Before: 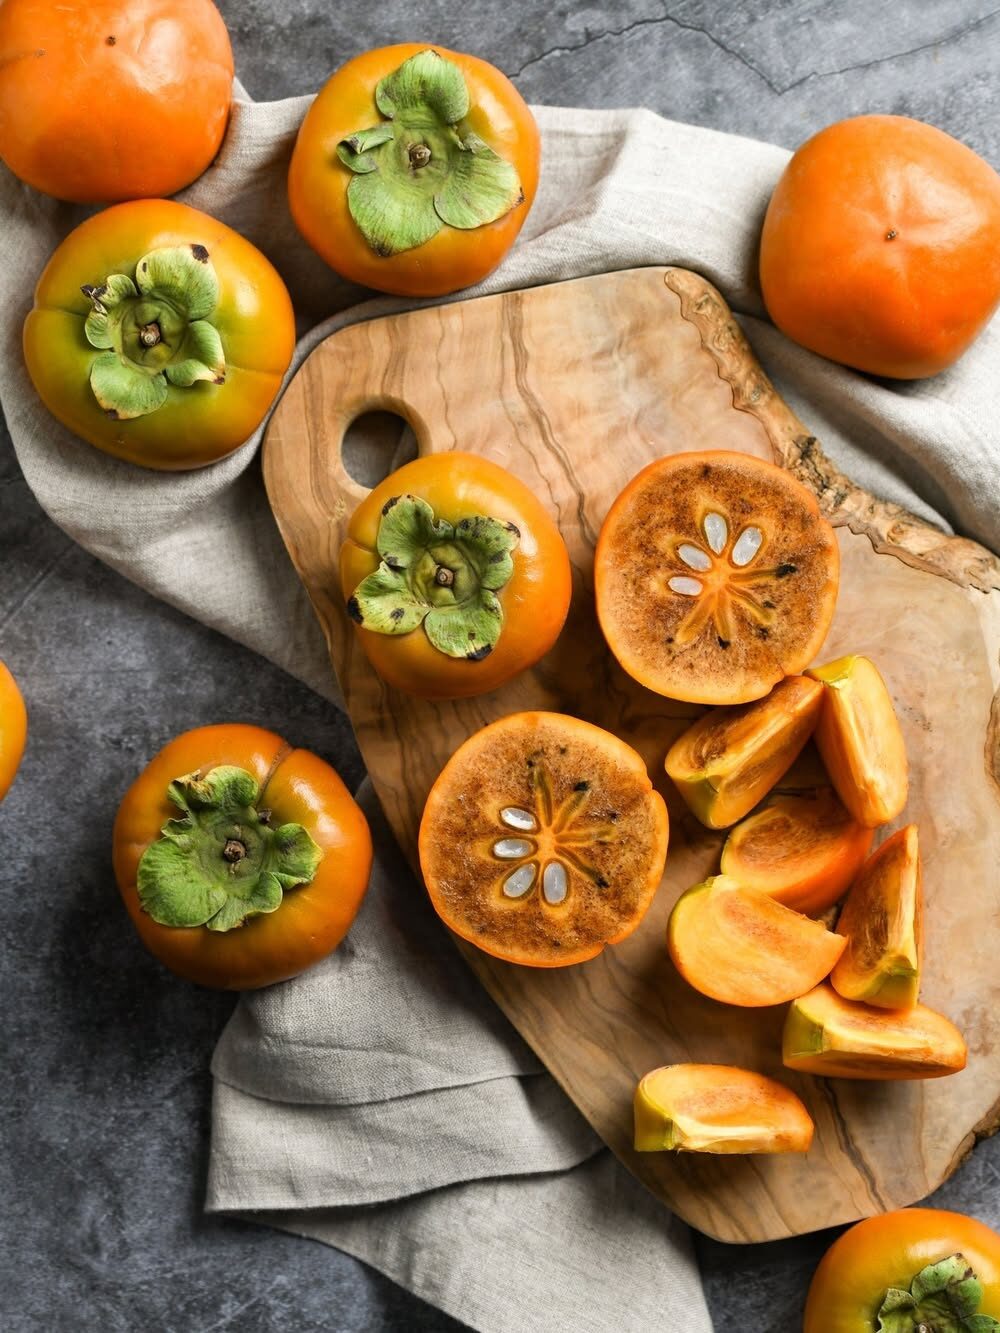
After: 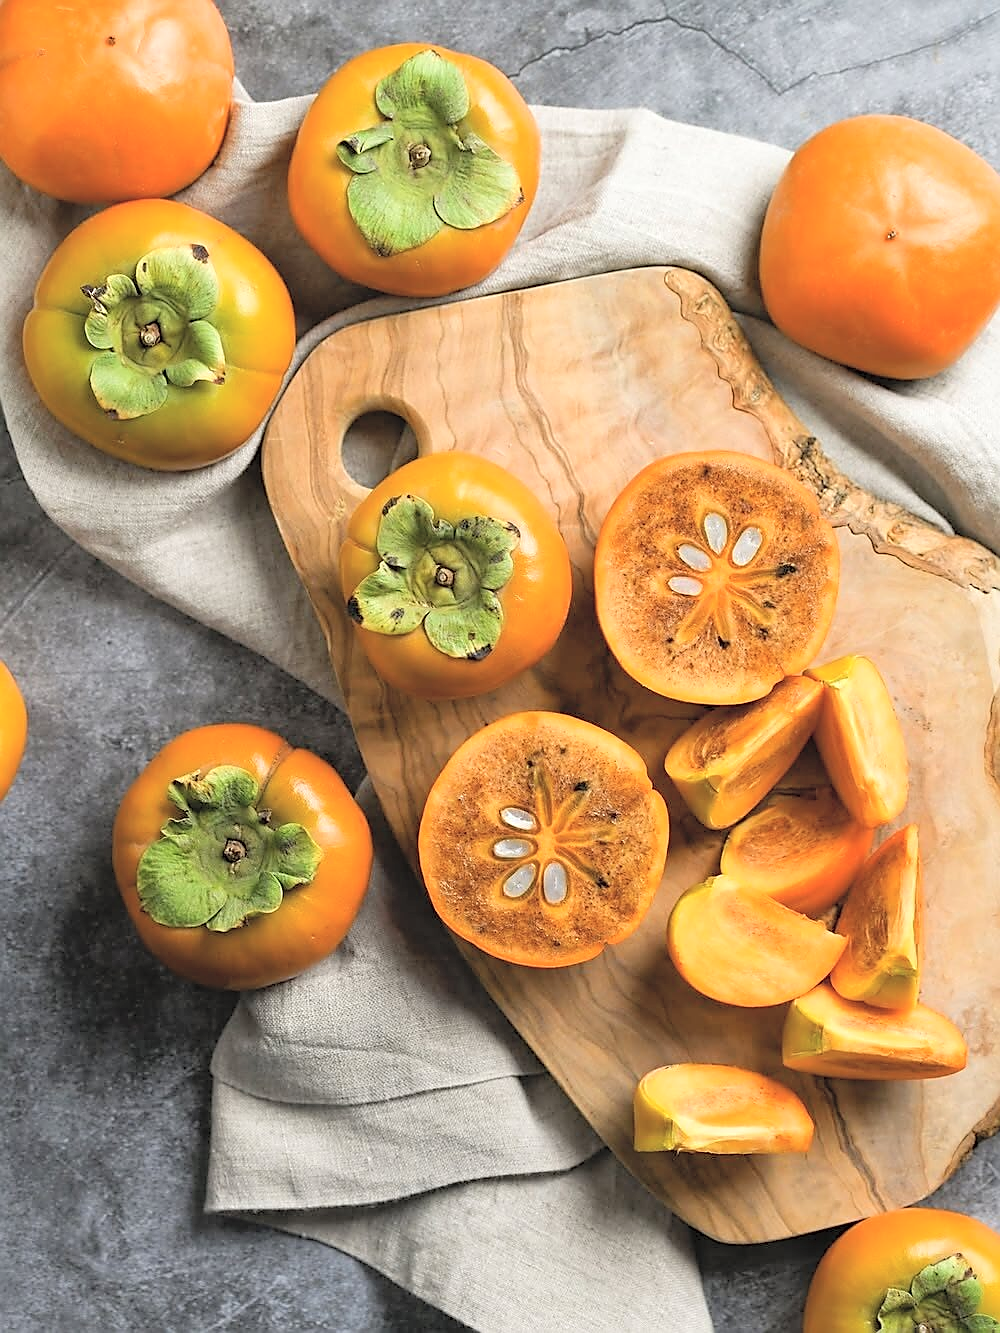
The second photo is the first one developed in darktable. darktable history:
contrast brightness saturation: brightness 0.283
sharpen: radius 1.361, amount 1.232, threshold 0.753
